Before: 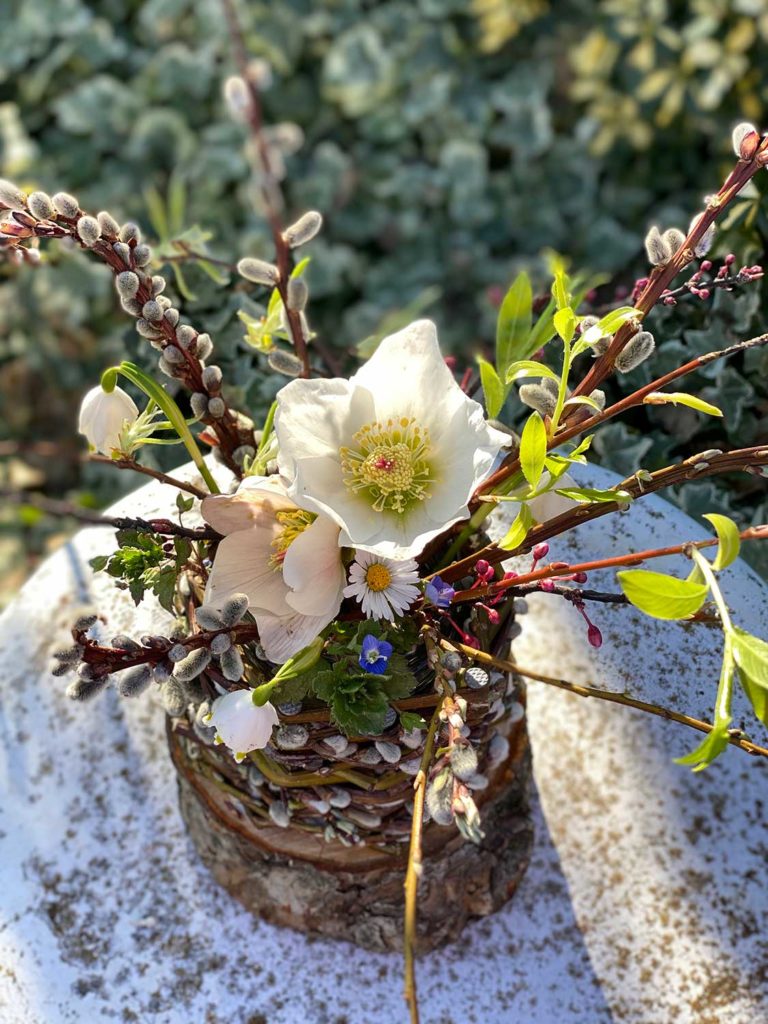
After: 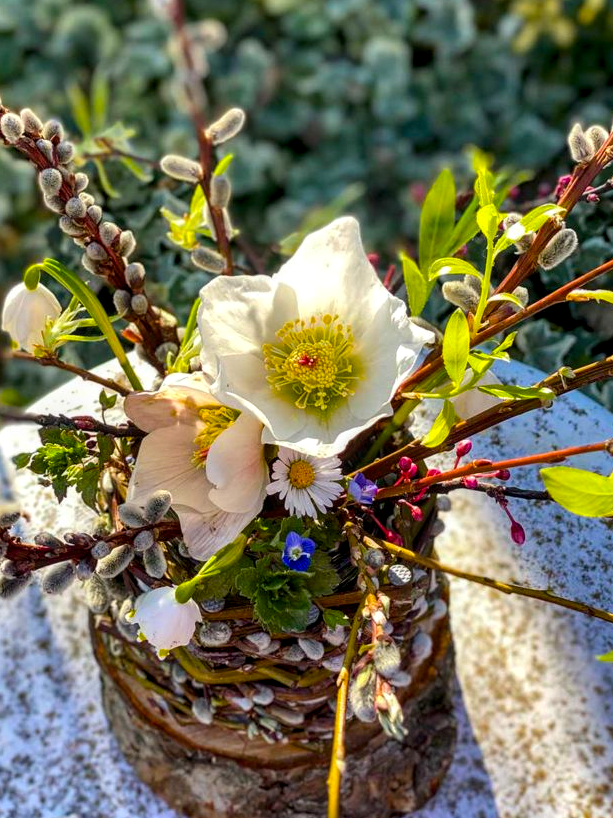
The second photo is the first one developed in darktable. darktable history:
crop and rotate: left 10.071%, top 10.071%, right 10.02%, bottom 10.02%
color balance rgb: linear chroma grading › global chroma 15%, perceptual saturation grading › global saturation 30%
local contrast: detail 130%
